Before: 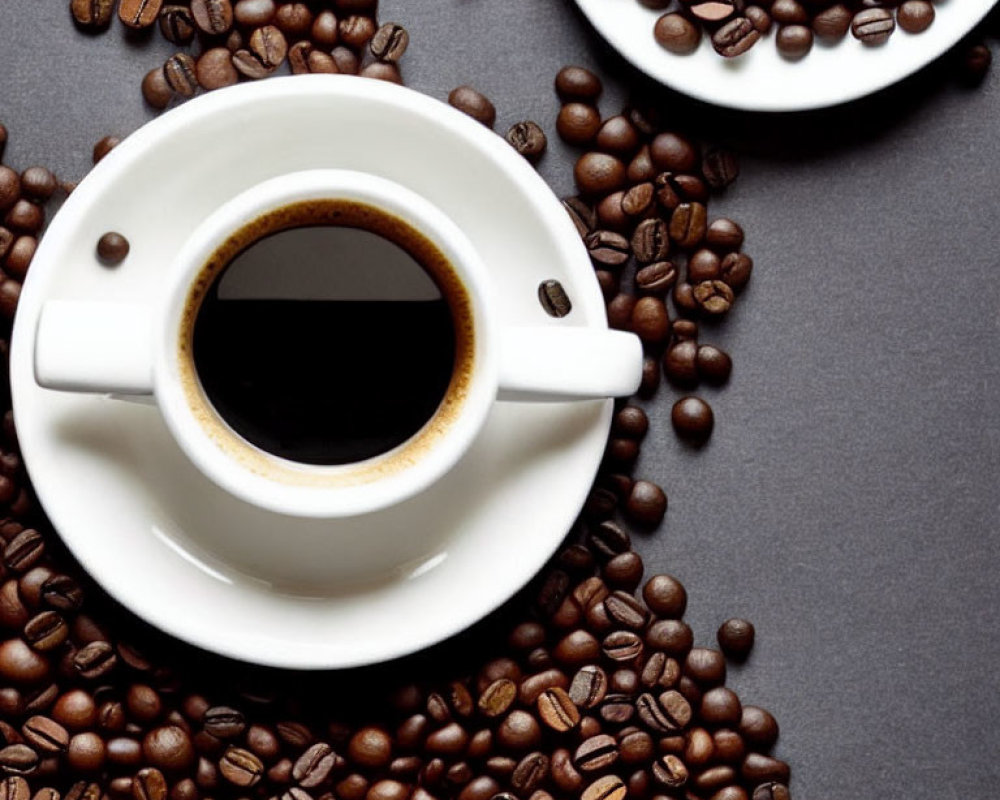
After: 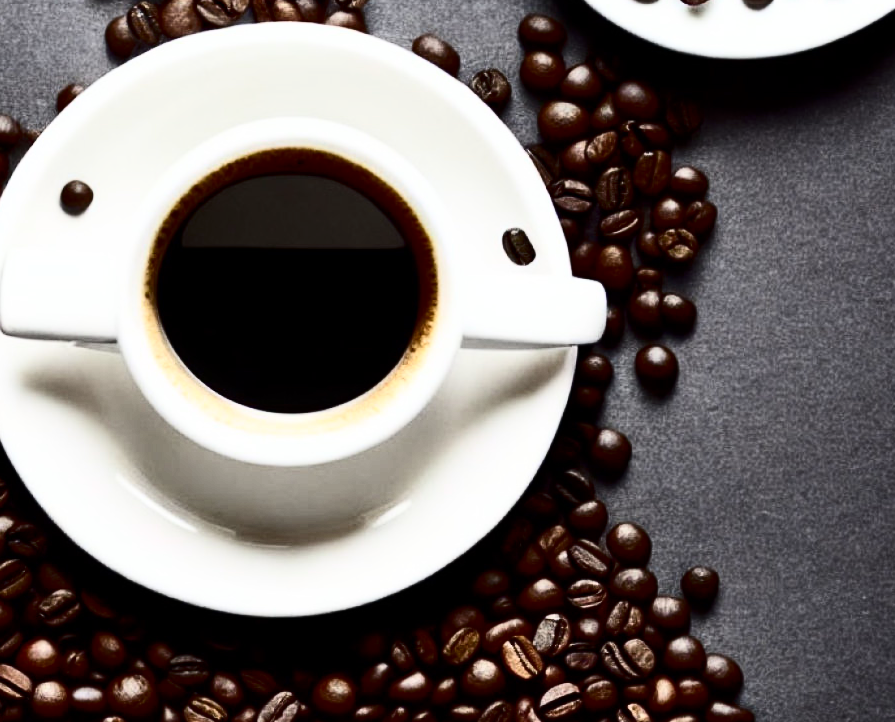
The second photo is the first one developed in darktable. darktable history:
crop: left 3.661%, top 6.504%, right 6.769%, bottom 3.188%
contrast brightness saturation: contrast 0.496, saturation -0.081
